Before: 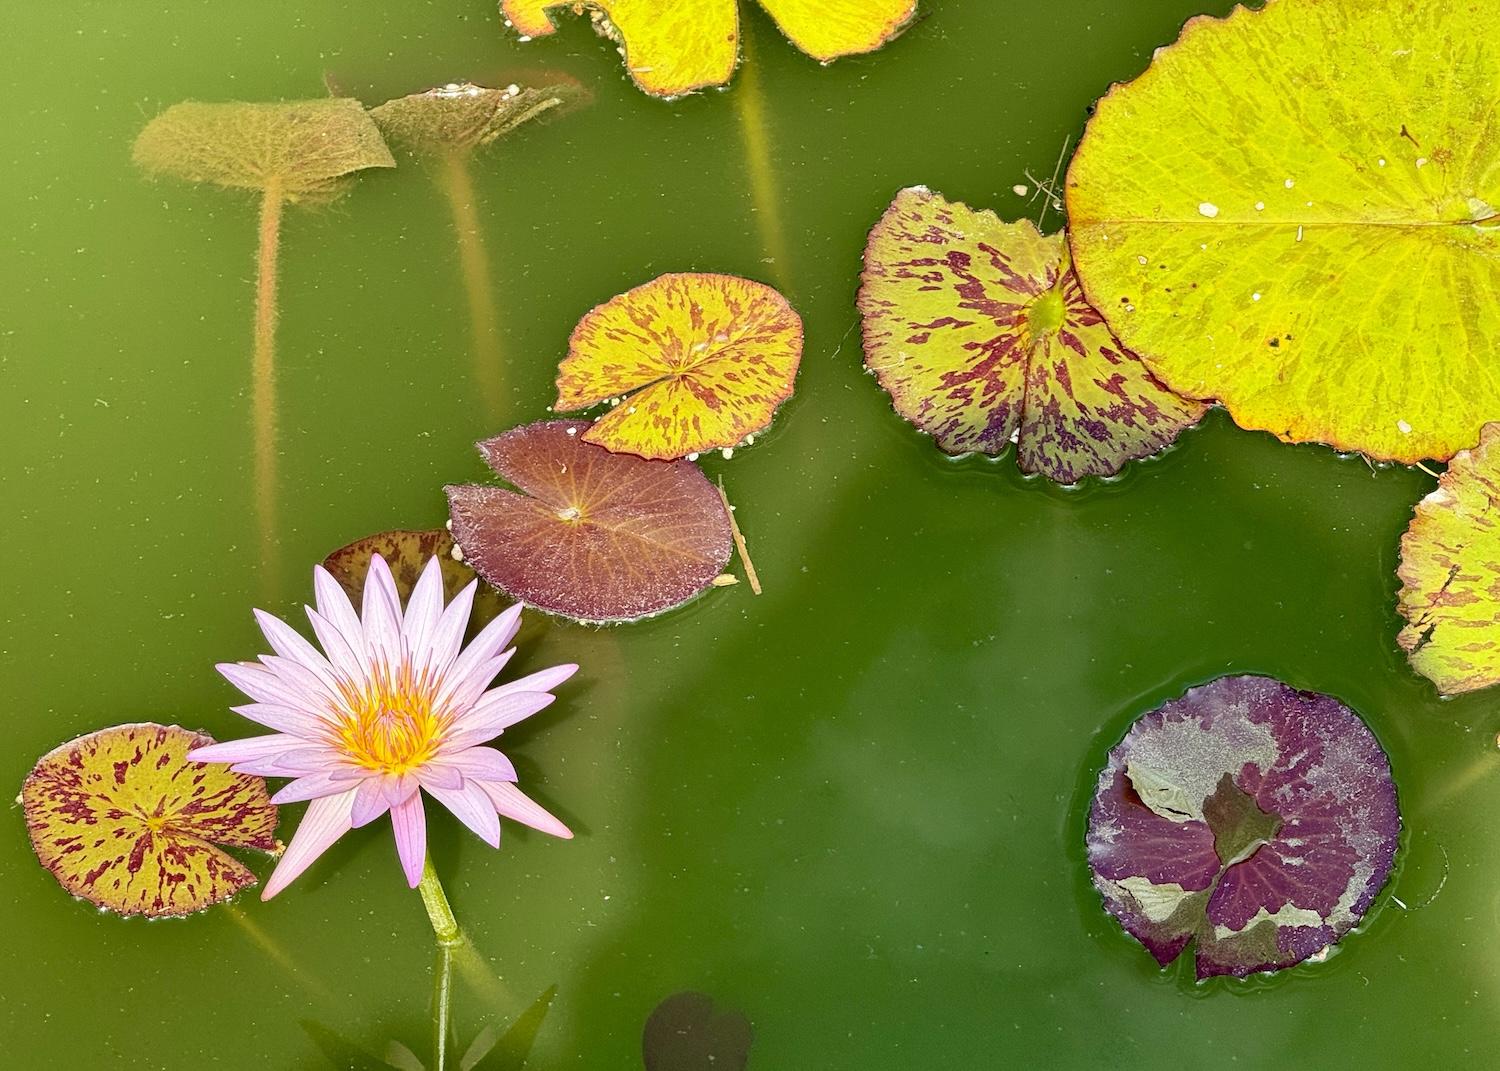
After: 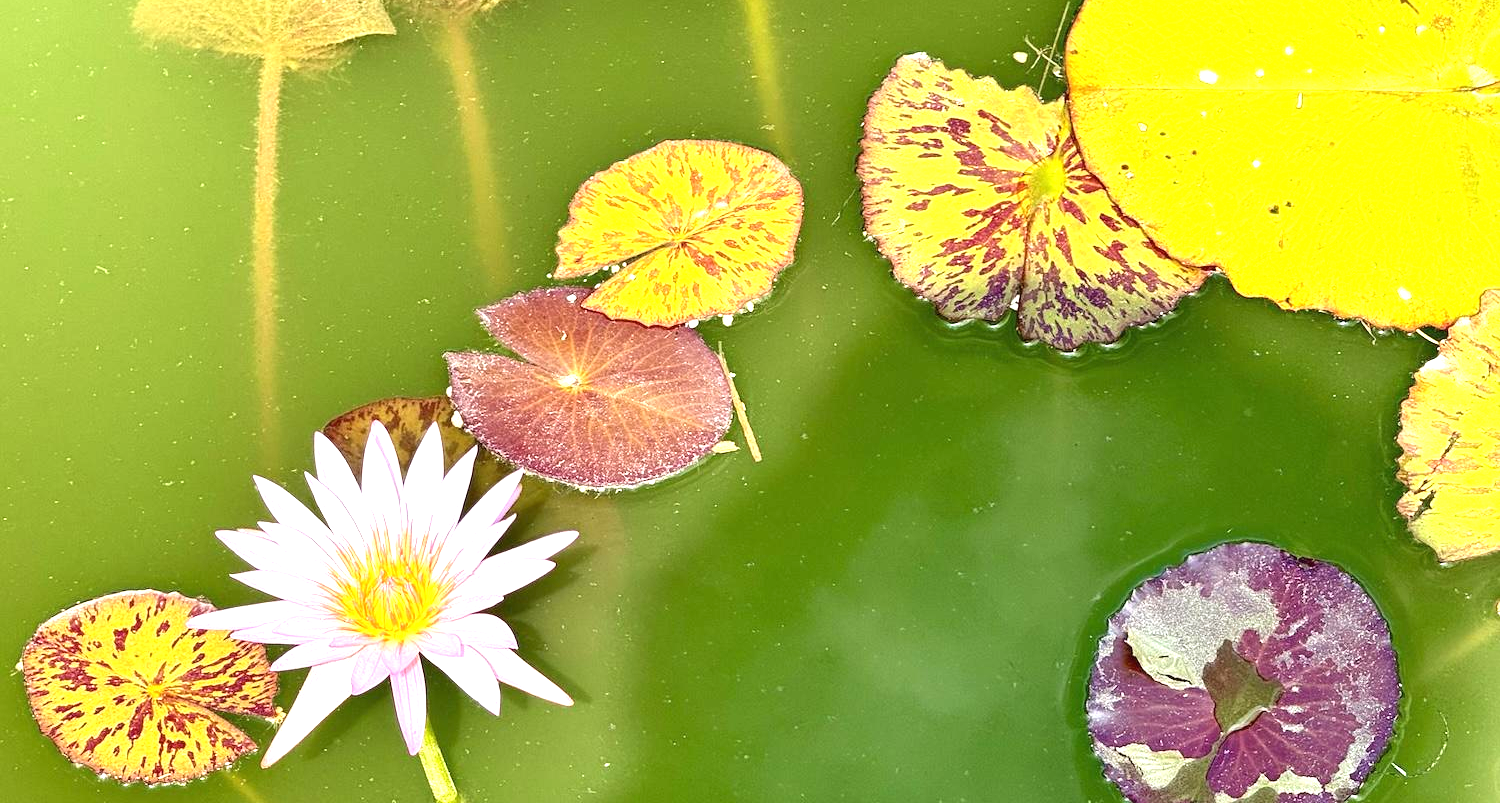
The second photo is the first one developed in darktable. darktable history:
exposure: black level correction 0, exposure 1 EV, compensate highlight preservation false
crop and rotate: top 12.5%, bottom 12.5%
